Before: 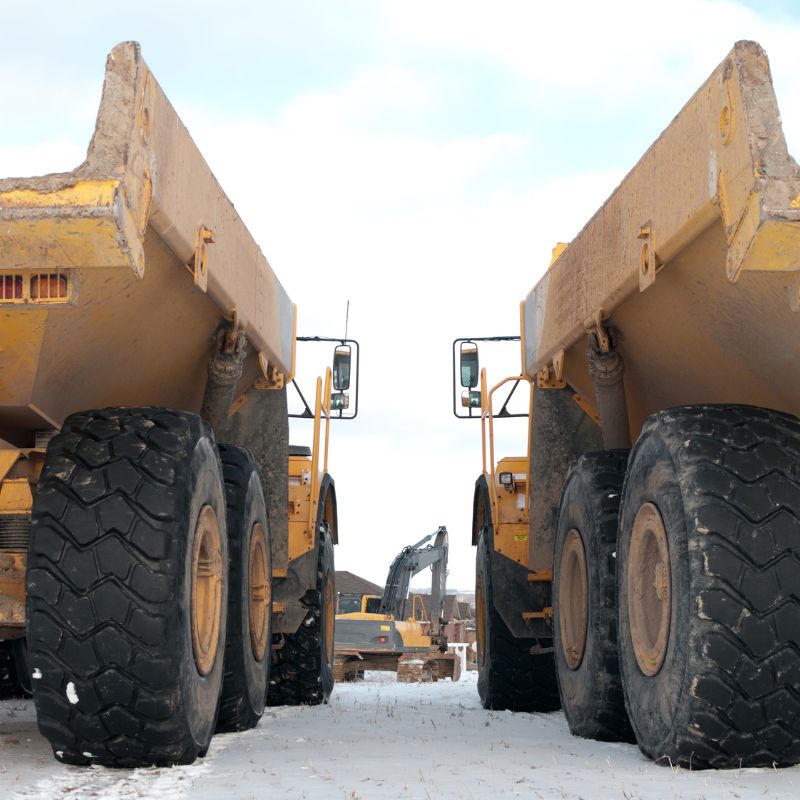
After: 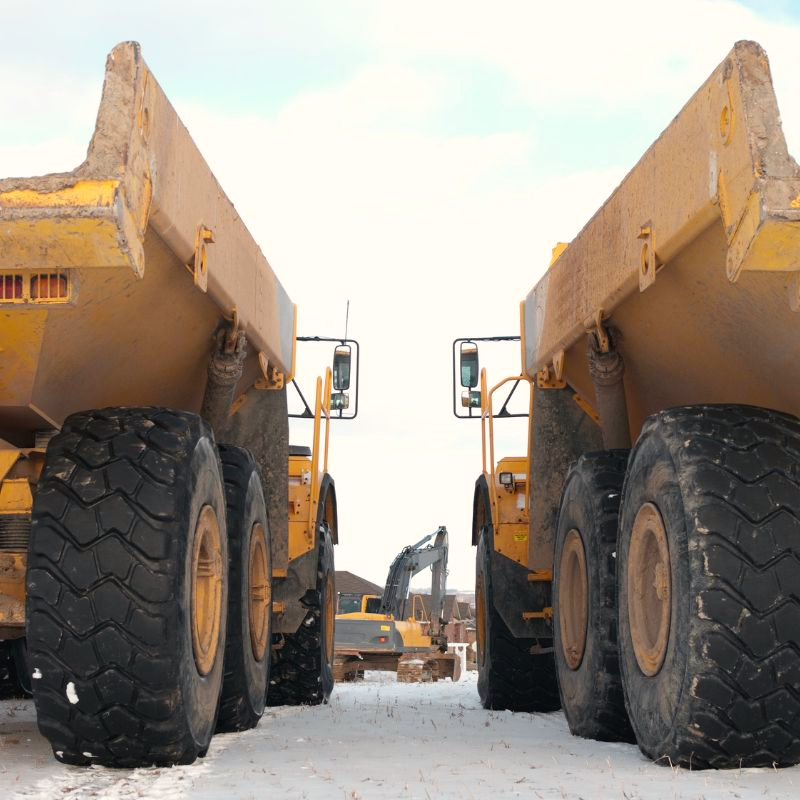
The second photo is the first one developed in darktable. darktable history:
white balance: red 1.009, blue 0.985
color balance rgb: shadows lift › chroma 2%, shadows lift › hue 50°, power › hue 60°, highlights gain › chroma 1%, highlights gain › hue 60°, global offset › luminance 0.25%, global vibrance 30%
